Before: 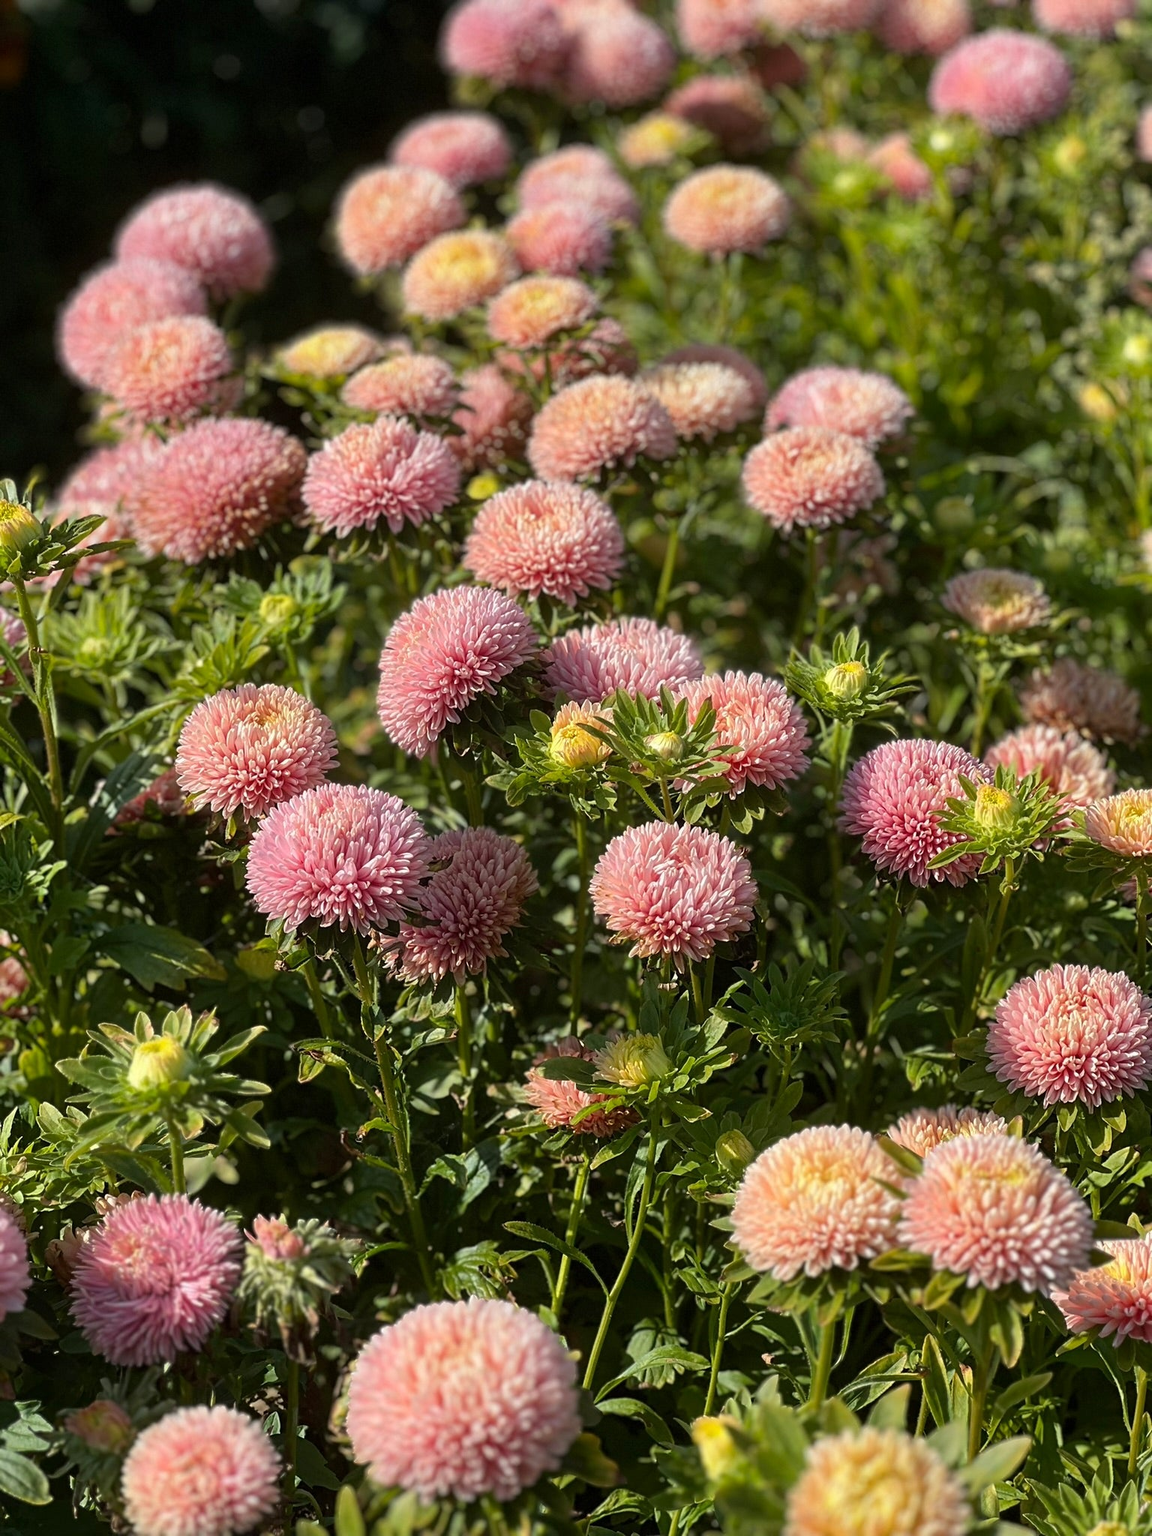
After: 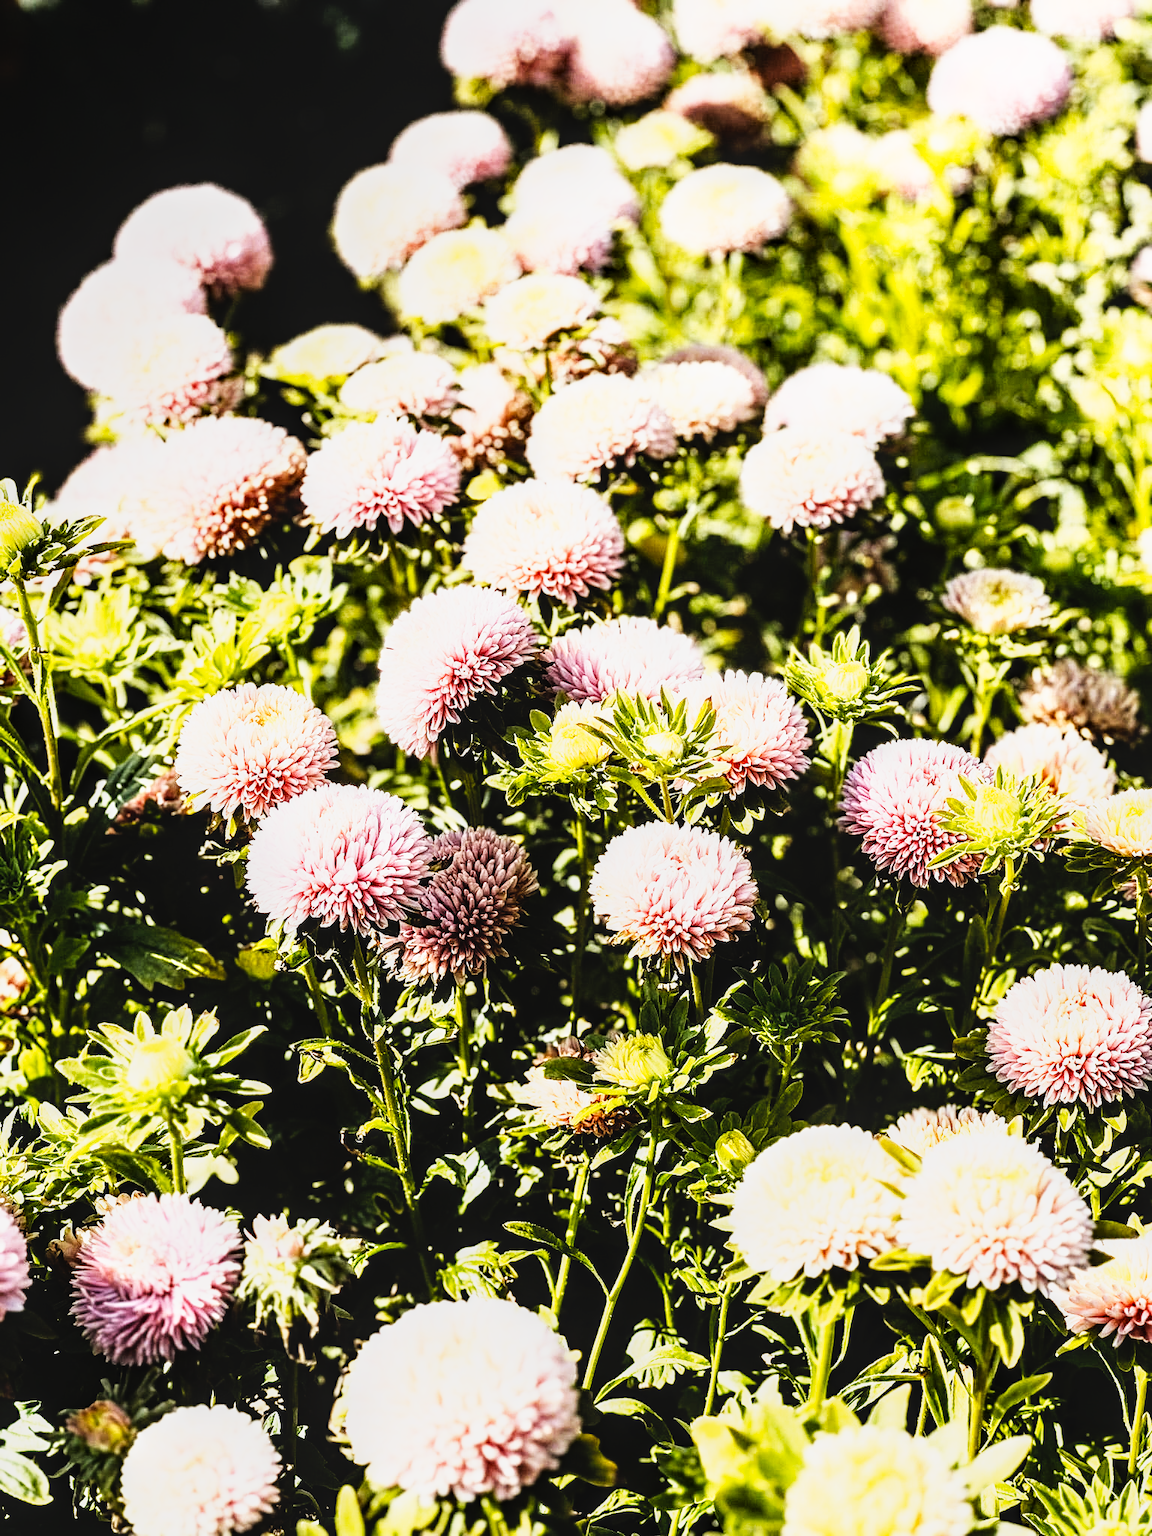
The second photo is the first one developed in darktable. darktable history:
rgb curve: curves: ch0 [(0, 0) (0.21, 0.15) (0.24, 0.21) (0.5, 0.75) (0.75, 0.96) (0.89, 0.99) (1, 1)]; ch1 [(0, 0.02) (0.21, 0.13) (0.25, 0.2) (0.5, 0.67) (0.75, 0.9) (0.89, 0.97) (1, 1)]; ch2 [(0, 0.02) (0.21, 0.13) (0.25, 0.2) (0.5, 0.67) (0.75, 0.9) (0.89, 0.97) (1, 1)], compensate middle gray true
color contrast: green-magenta contrast 0.8, blue-yellow contrast 1.1, unbound 0
base curve: curves: ch0 [(0, 0) (0.007, 0.004) (0.027, 0.03) (0.046, 0.07) (0.207, 0.54) (0.442, 0.872) (0.673, 0.972) (1, 1)], preserve colors none
local contrast: on, module defaults
